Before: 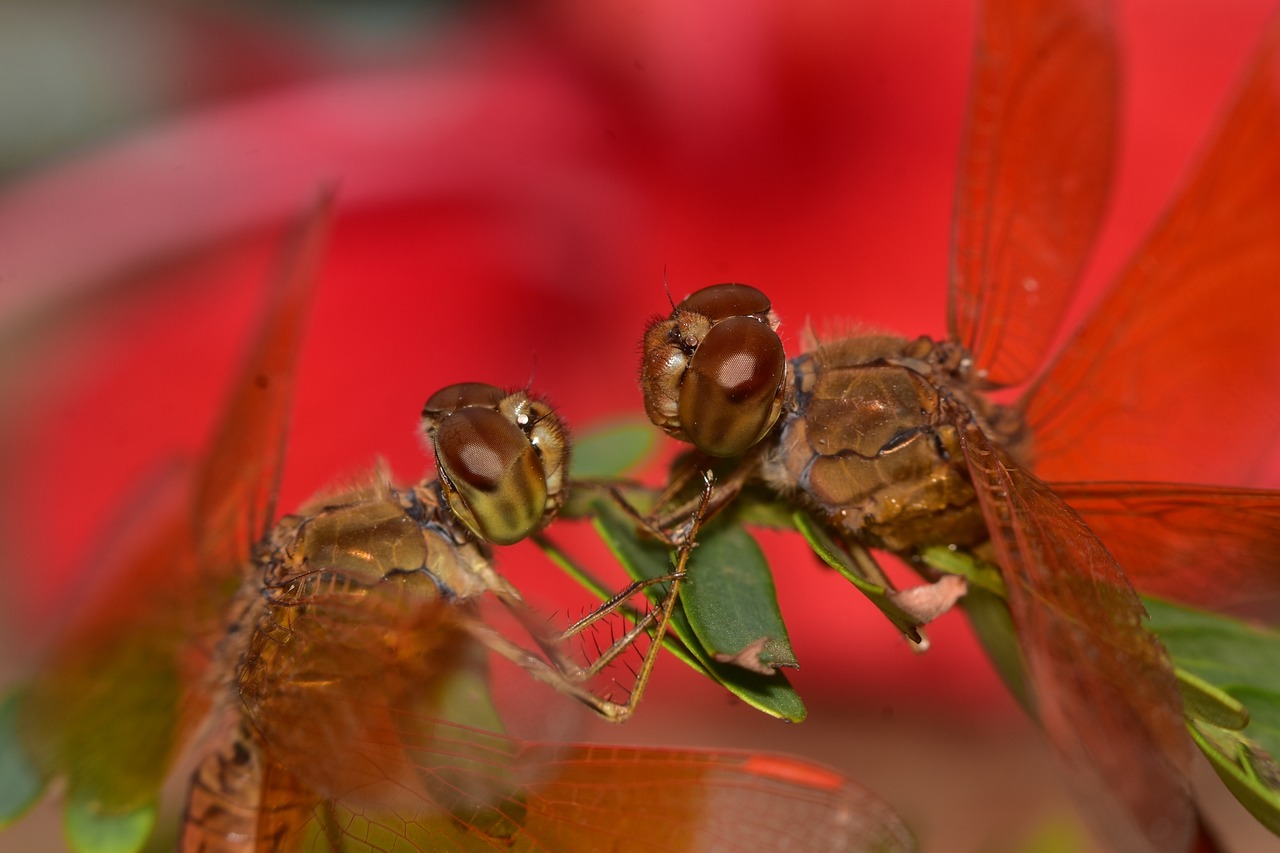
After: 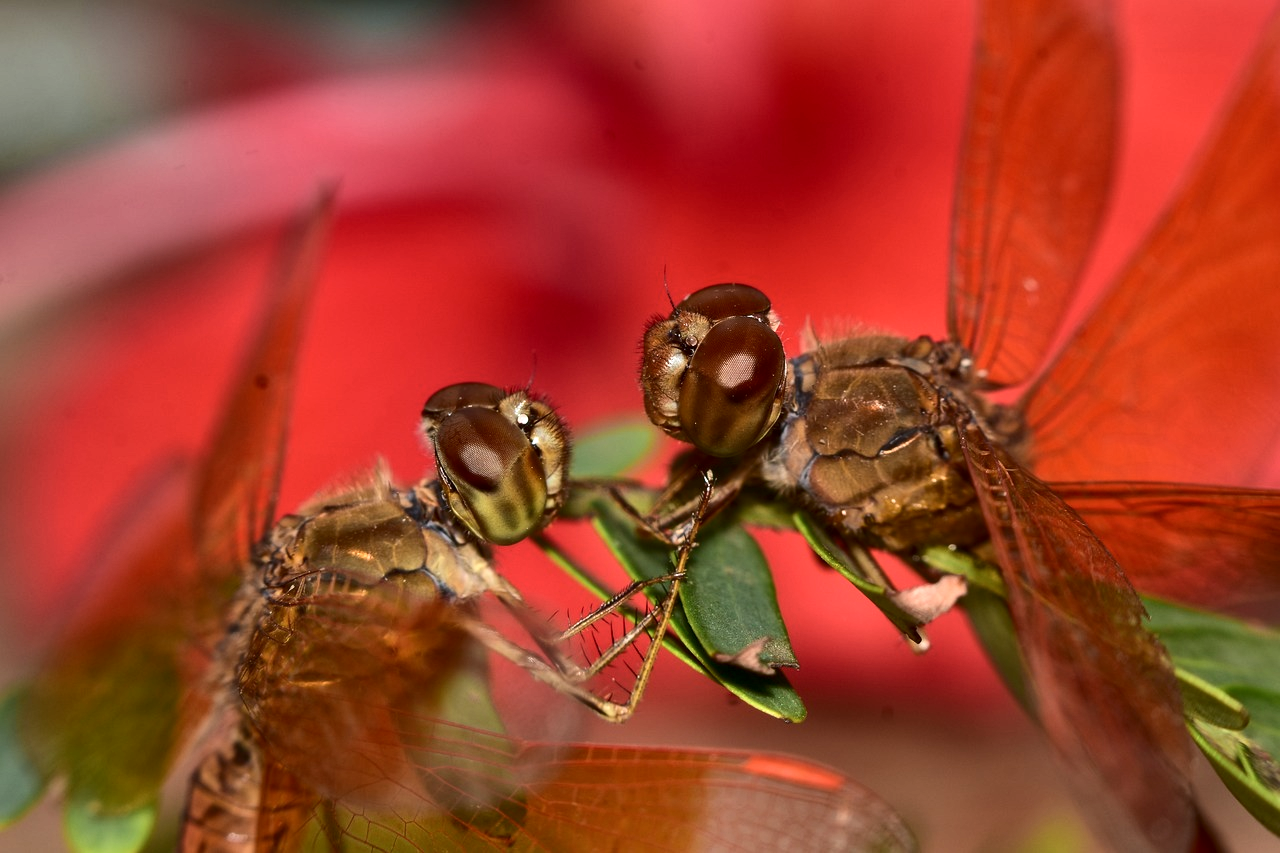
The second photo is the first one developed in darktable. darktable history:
contrast equalizer: octaves 7, y [[0.6 ×6], [0.55 ×6], [0 ×6], [0 ×6], [0 ×6]], mix 0.35
contrast brightness saturation: contrast 0.24, brightness 0.09
